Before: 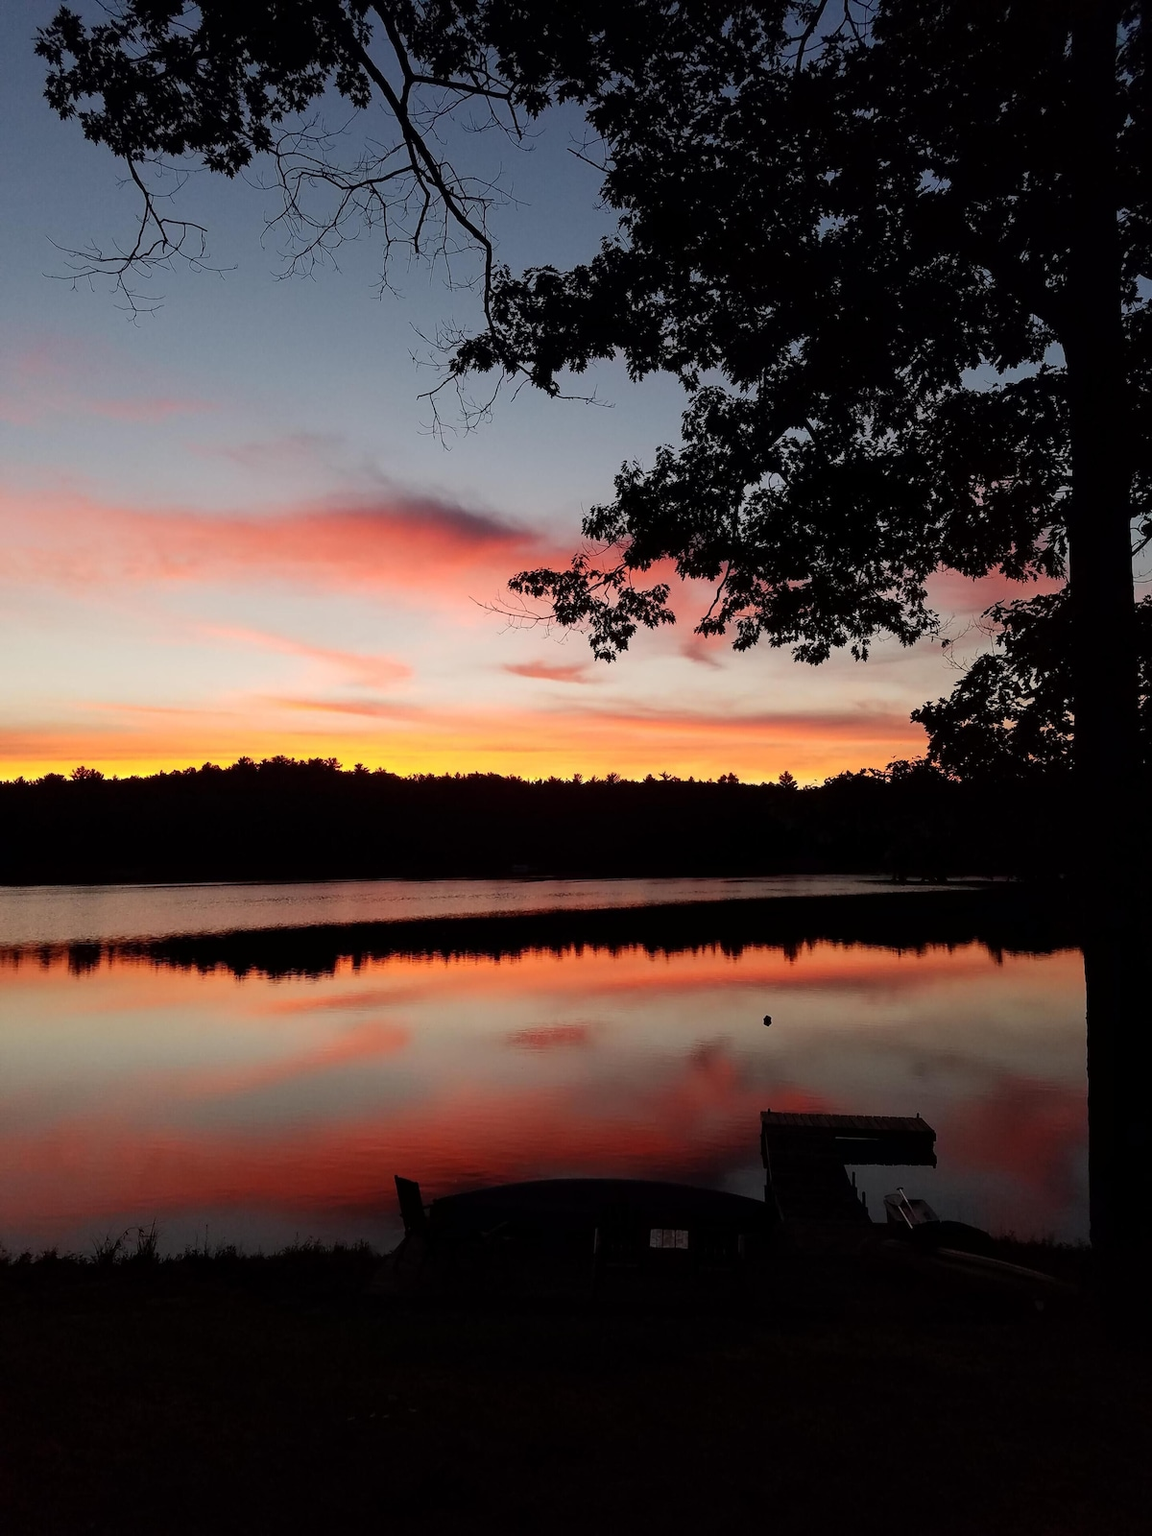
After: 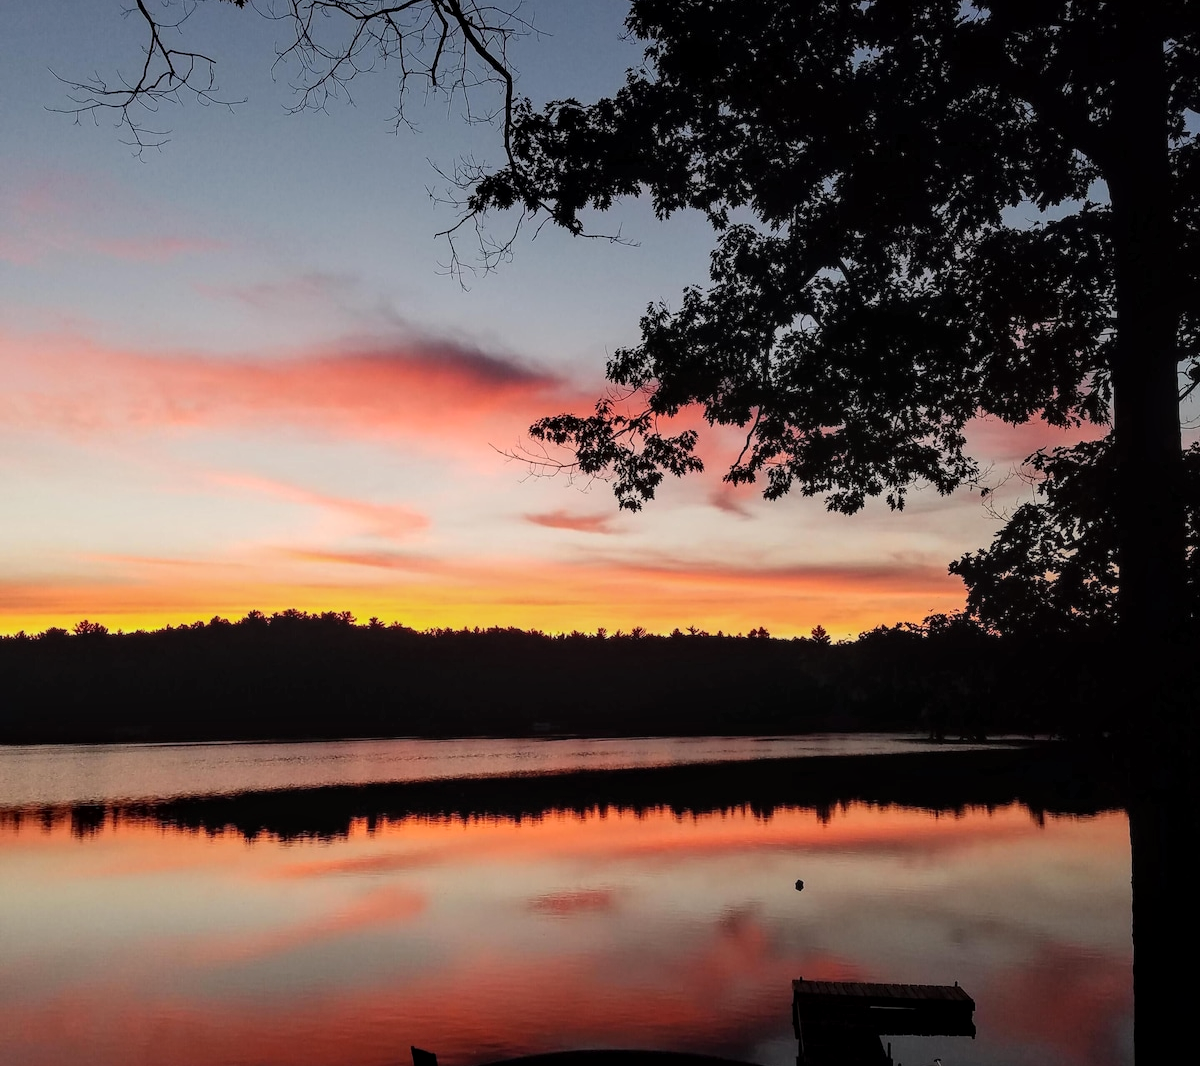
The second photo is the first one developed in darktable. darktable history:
crop: top 11.166%, bottom 22.168%
contrast brightness saturation: contrast 0.05, brightness 0.06, saturation 0.01
local contrast: on, module defaults
